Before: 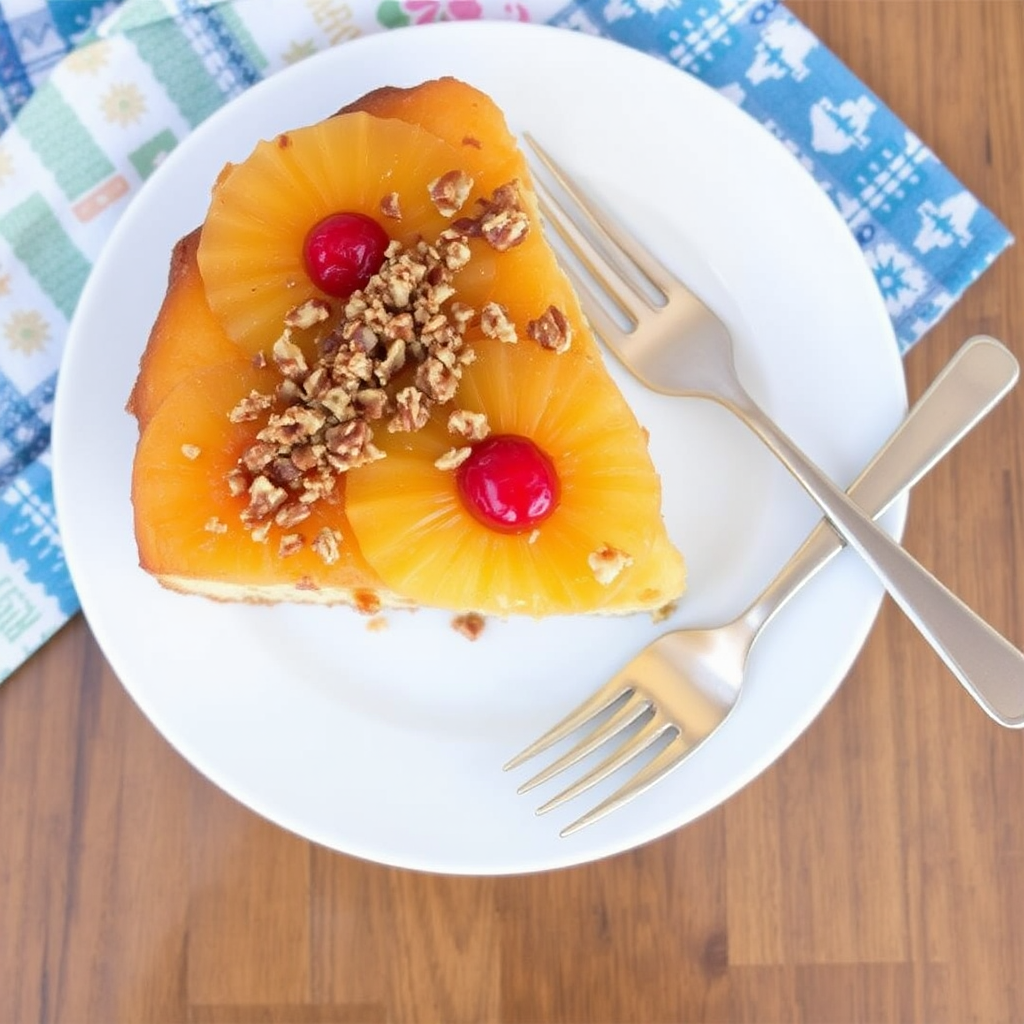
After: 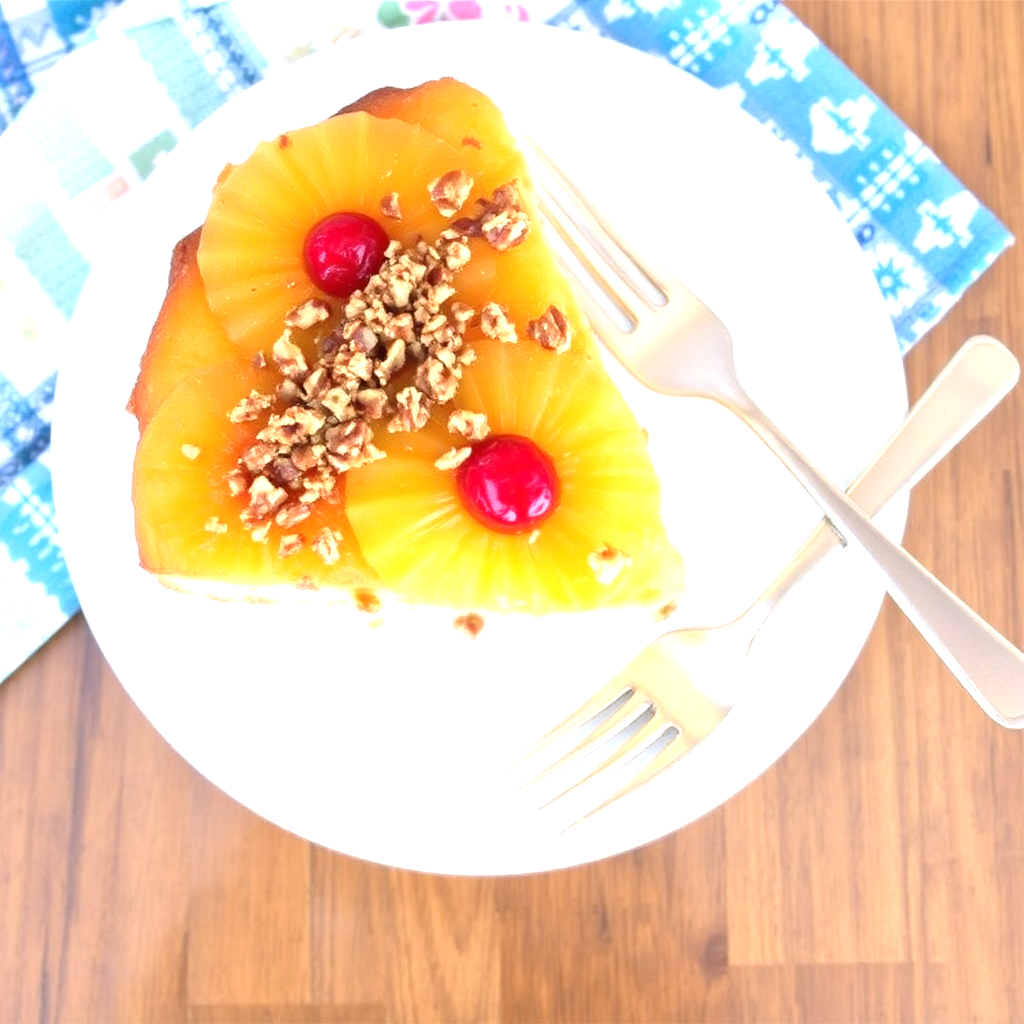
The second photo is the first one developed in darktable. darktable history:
exposure: black level correction 0, exposure 0.9 EV, compensate exposure bias true, compensate highlight preservation false
